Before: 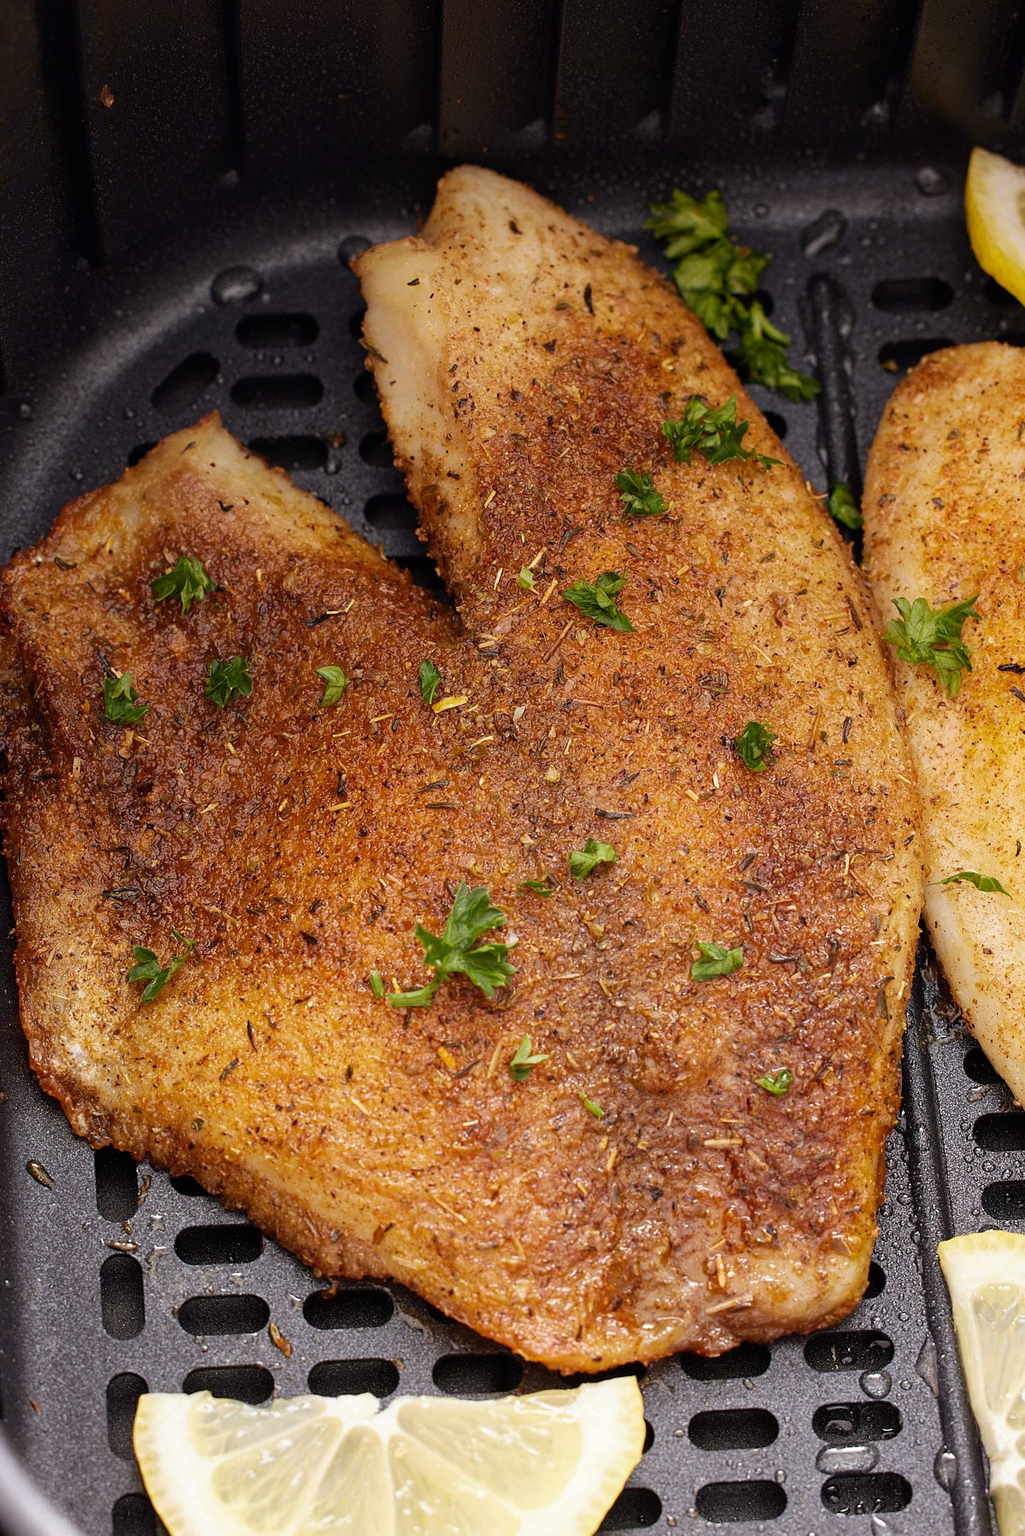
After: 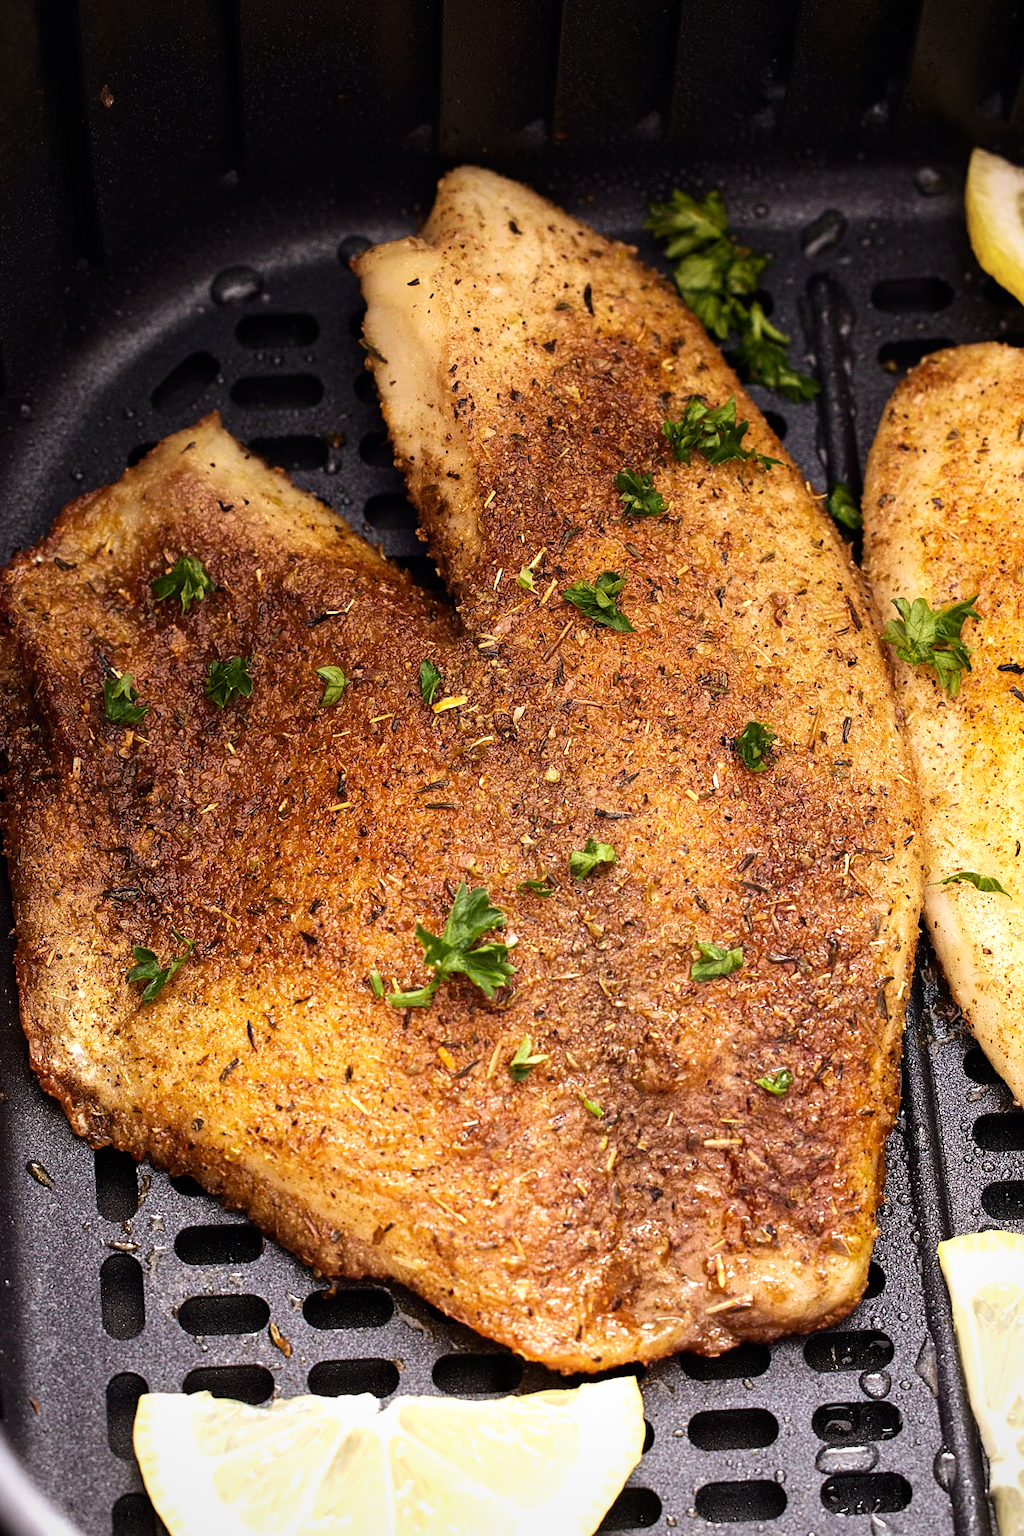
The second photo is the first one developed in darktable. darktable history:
tone equalizer: -8 EV -0.777 EV, -7 EV -0.713 EV, -6 EV -0.616 EV, -5 EV -0.402 EV, -3 EV 0.392 EV, -2 EV 0.6 EV, -1 EV 0.674 EV, +0 EV 0.765 EV, edges refinement/feathering 500, mask exposure compensation -1.57 EV, preserve details no
velvia: on, module defaults
vignetting: fall-off radius 92.84%, unbound false
